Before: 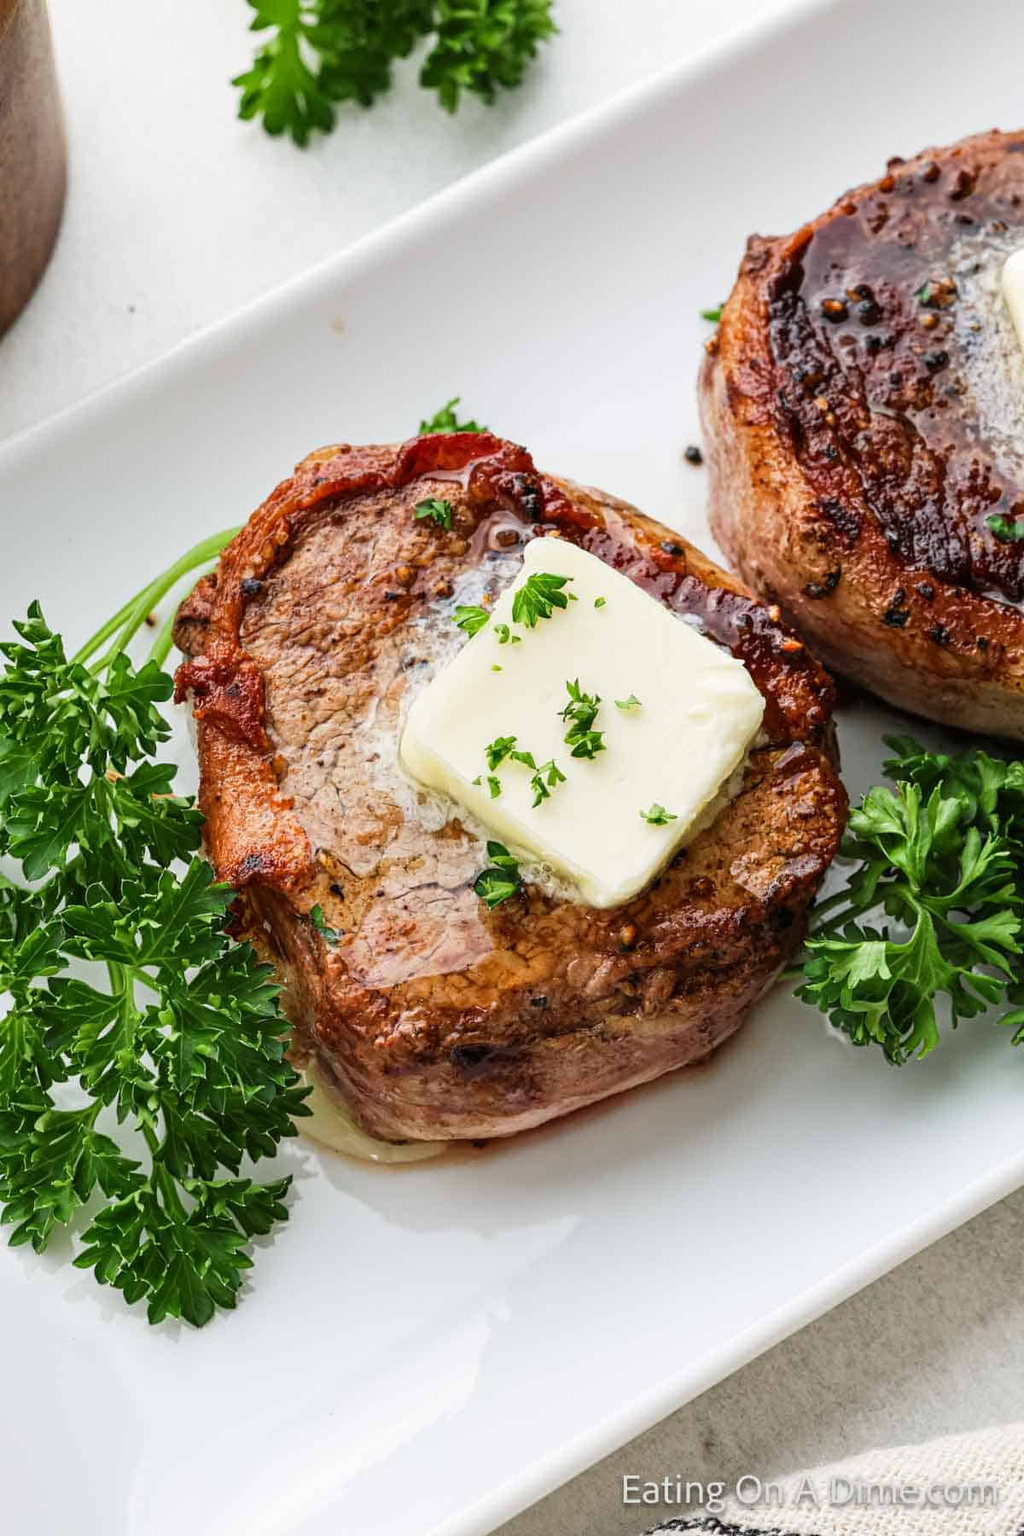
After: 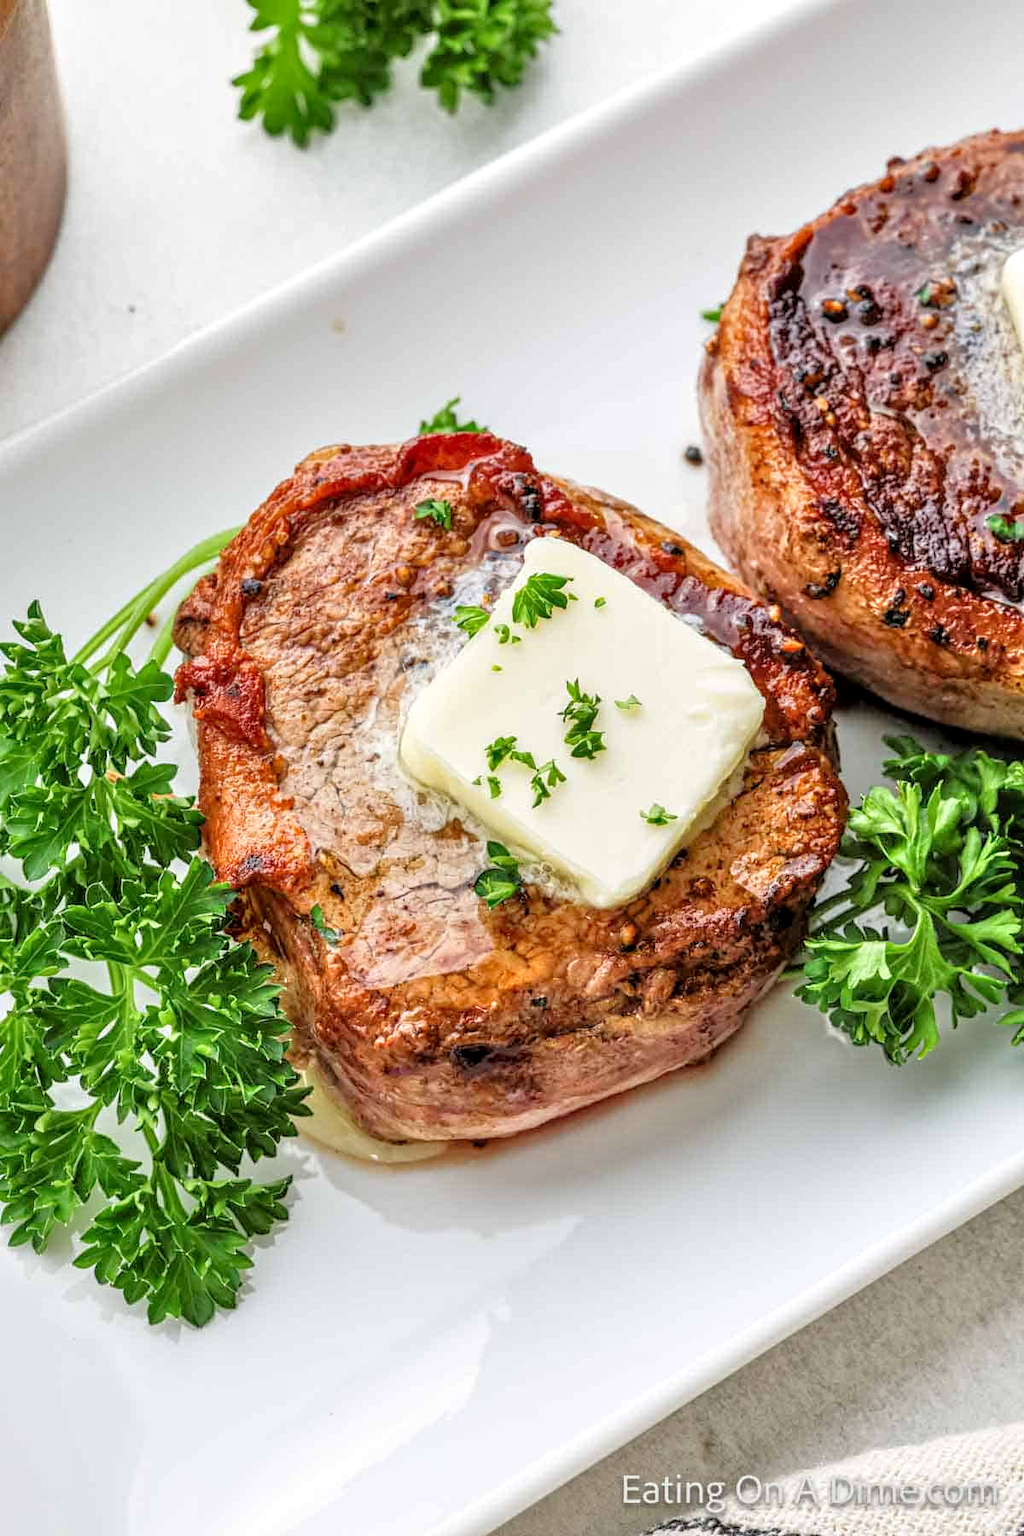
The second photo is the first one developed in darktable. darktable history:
local contrast: on, module defaults
tone equalizer: -7 EV 0.15 EV, -6 EV 0.6 EV, -5 EV 1.15 EV, -4 EV 1.33 EV, -3 EV 1.15 EV, -2 EV 0.6 EV, -1 EV 0.15 EV, mask exposure compensation -0.5 EV
